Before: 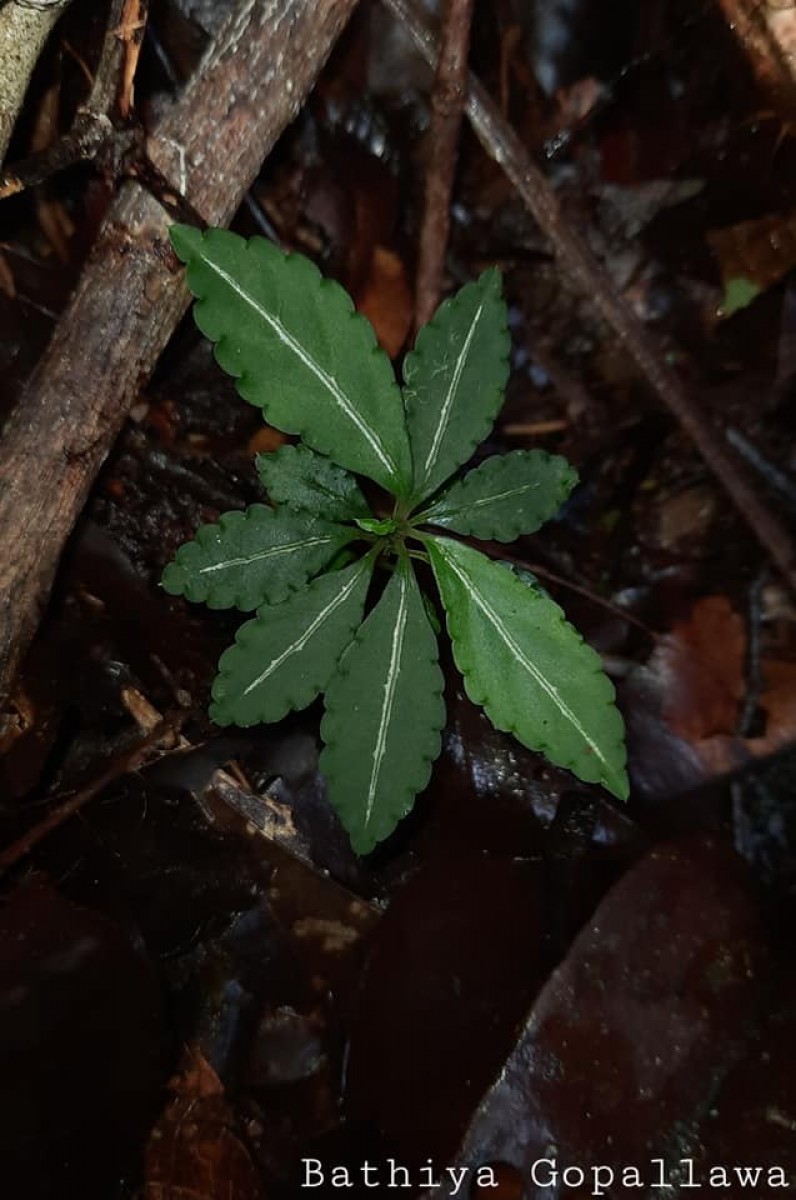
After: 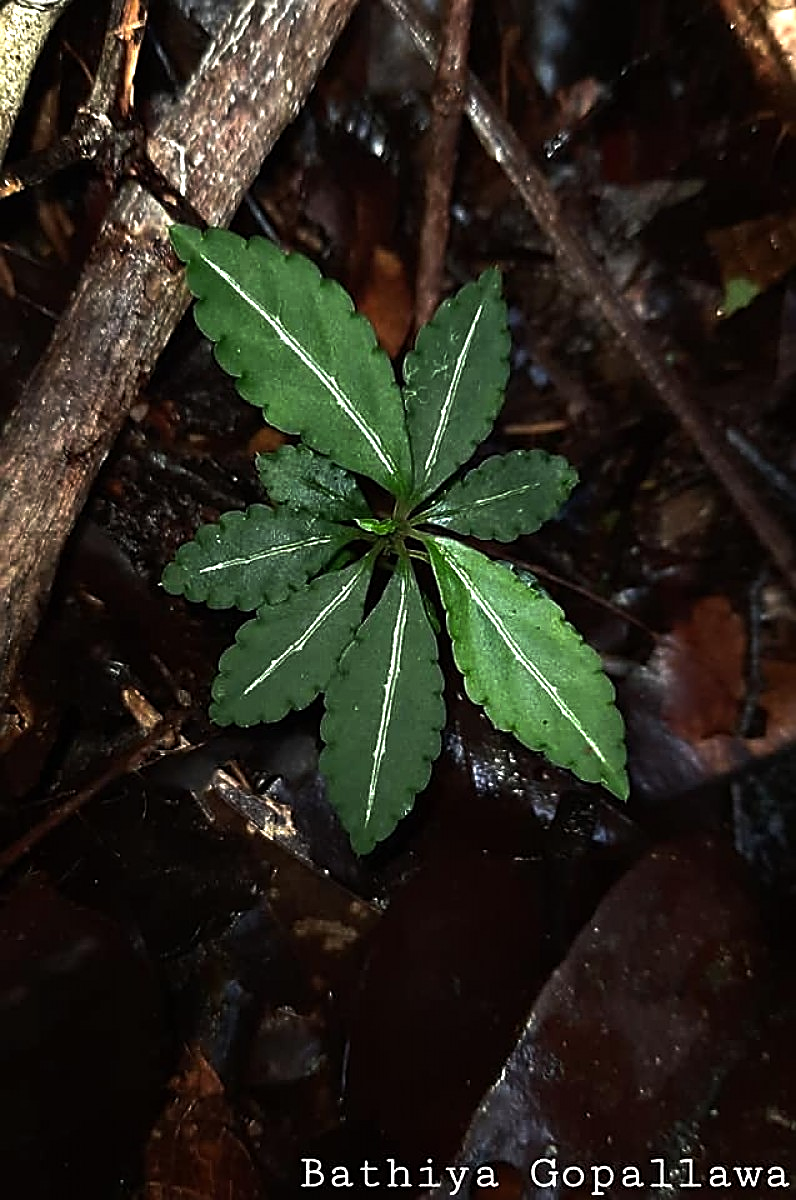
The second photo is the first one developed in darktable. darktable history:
color balance rgb: highlights gain › luminance 17.898%, perceptual saturation grading › global saturation -0.095%, perceptual brilliance grading › highlights 48.02%, perceptual brilliance grading › mid-tones 22.378%, perceptual brilliance grading › shadows -5.738%
sharpen: amount 0.886
